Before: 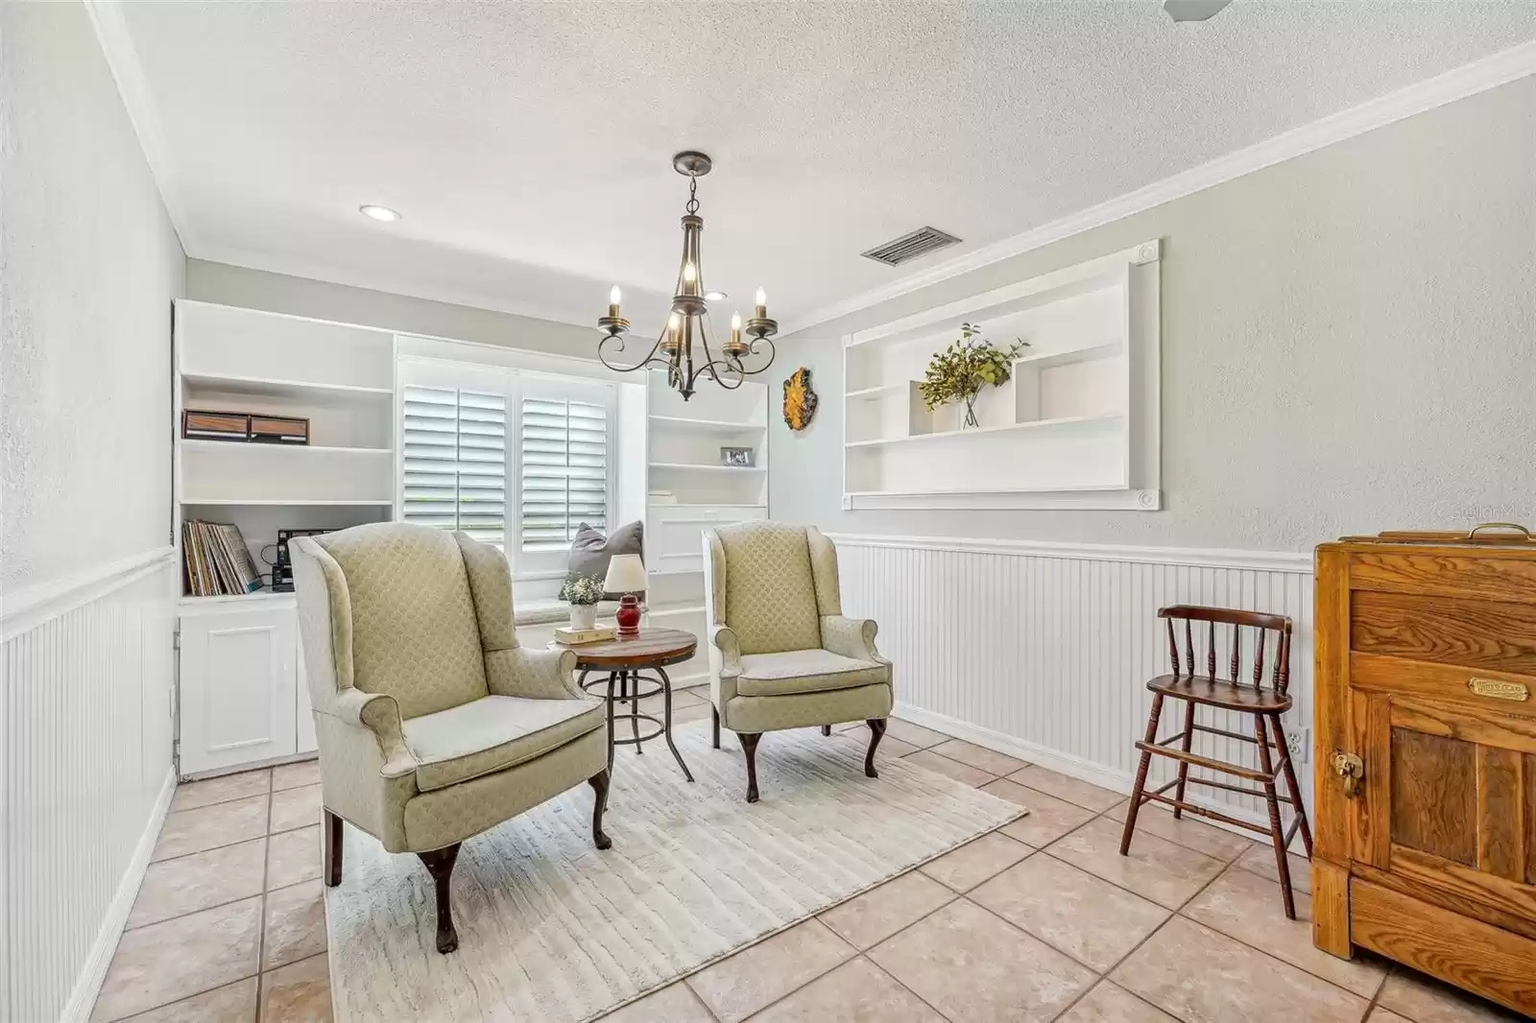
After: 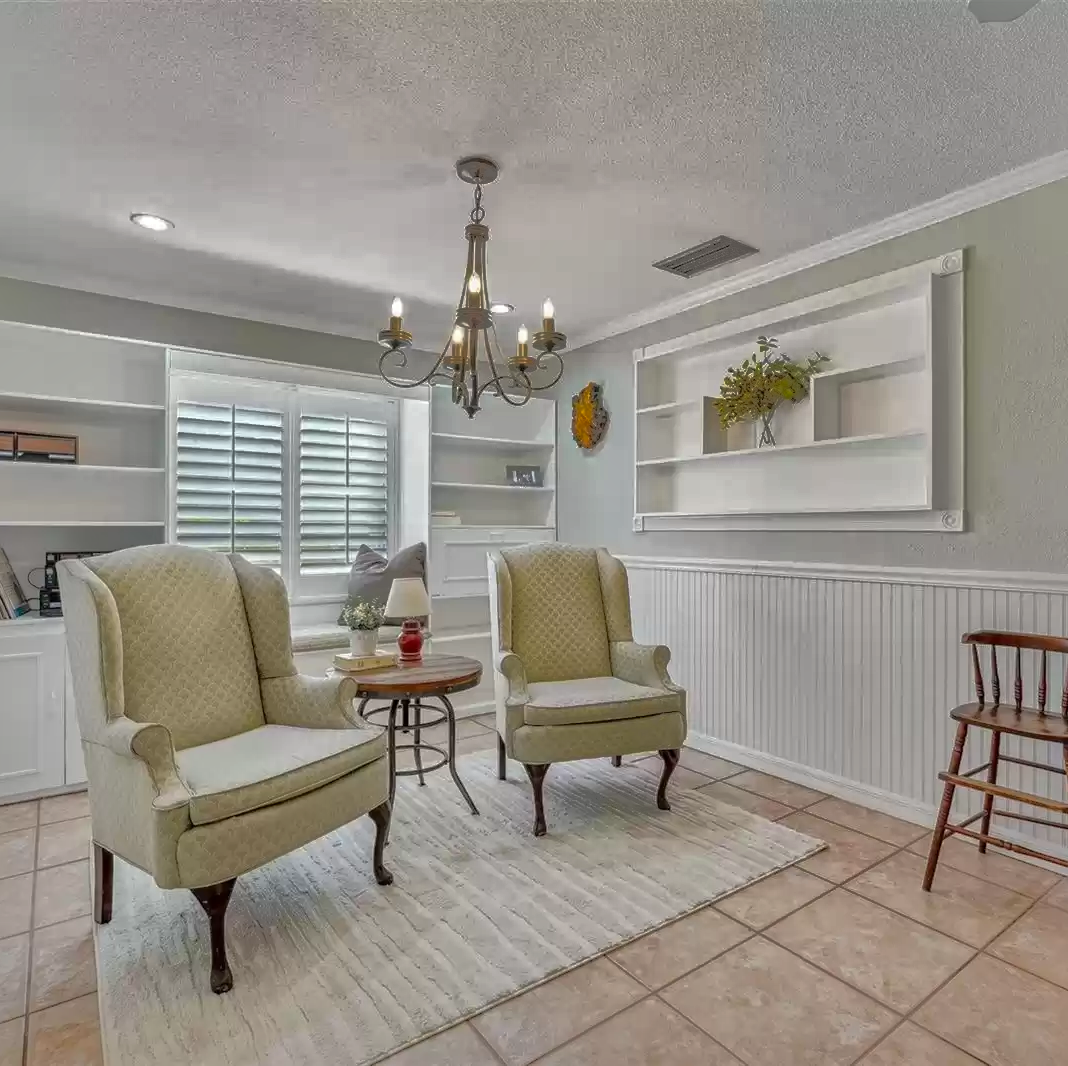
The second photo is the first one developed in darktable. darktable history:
shadows and highlights: shadows -18.57, highlights -73.17
crop and rotate: left 15.293%, right 17.952%
